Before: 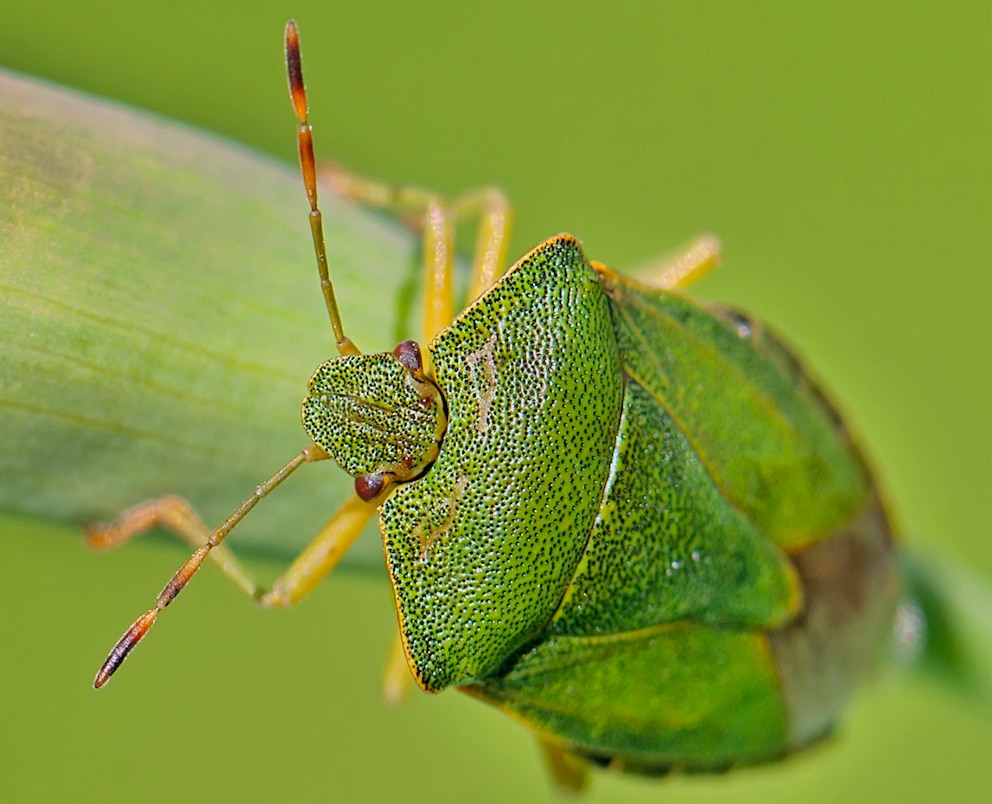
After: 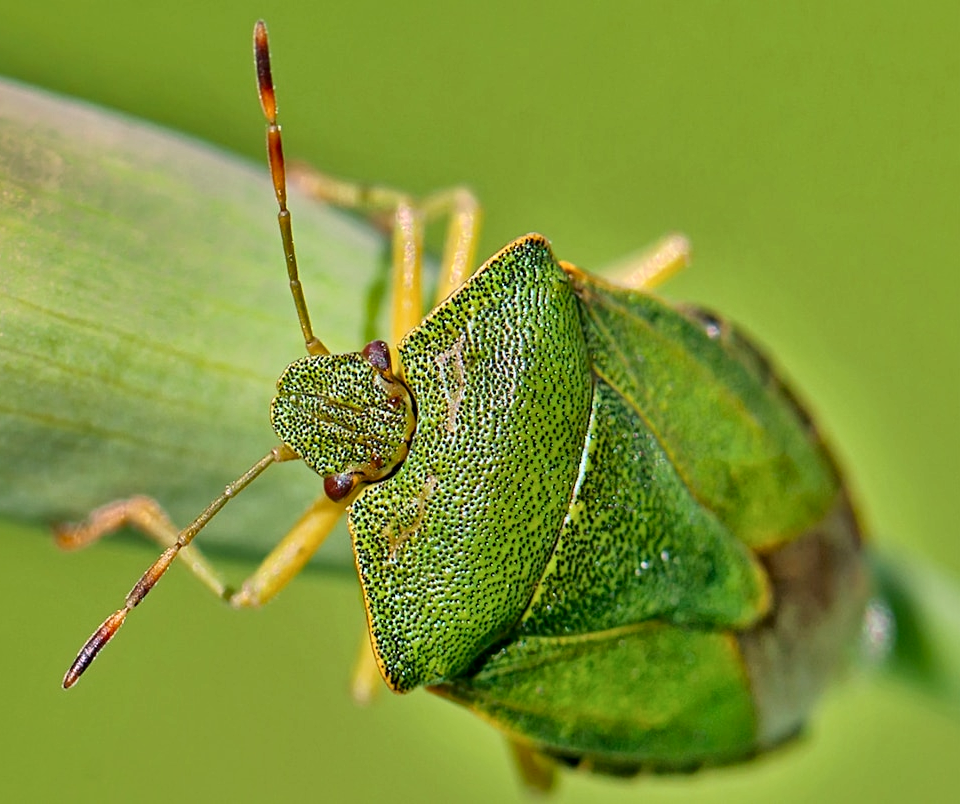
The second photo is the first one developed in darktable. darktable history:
local contrast: mode bilateral grid, contrast 26, coarseness 60, detail 151%, midtone range 0.2
crop and rotate: left 3.203%
